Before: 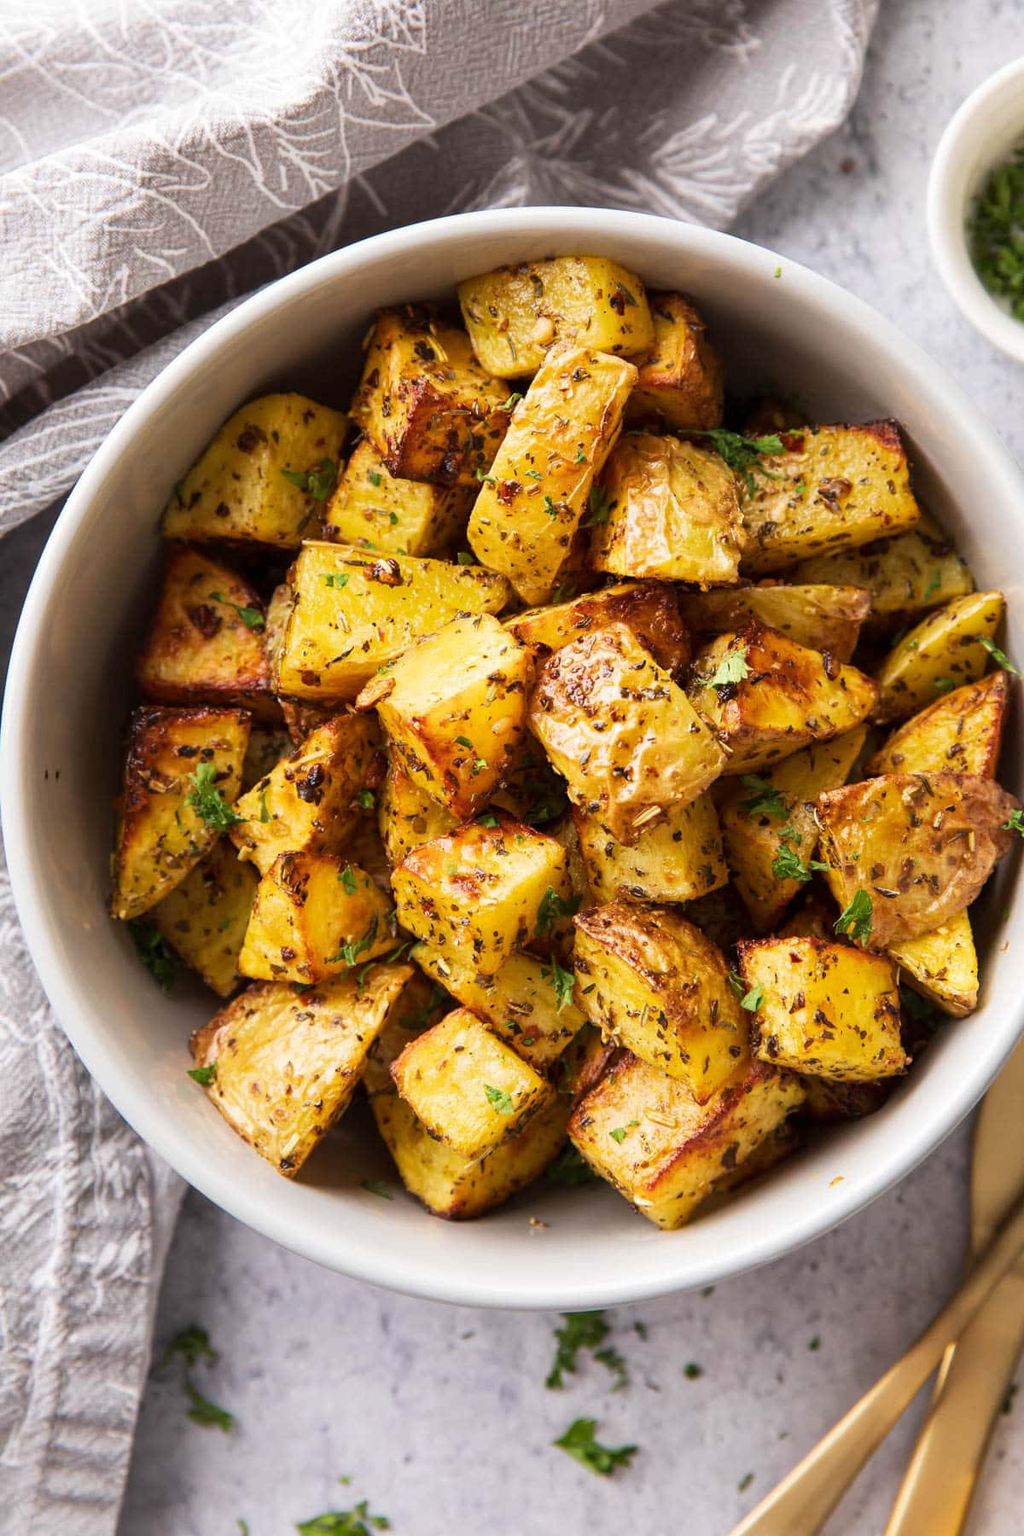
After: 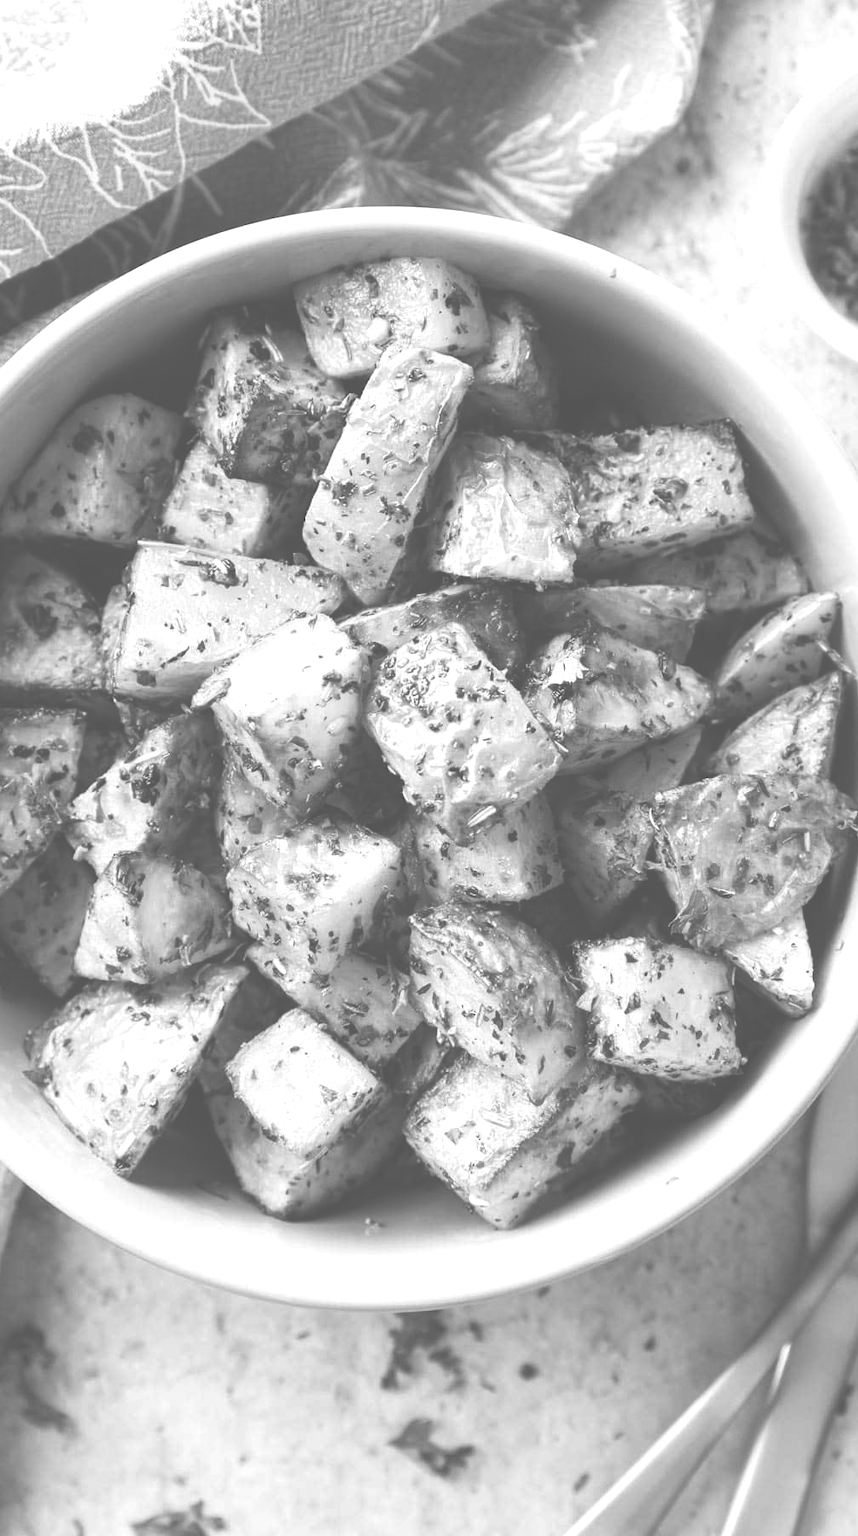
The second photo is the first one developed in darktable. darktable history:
crop: left 16.145%
exposure: black level correction -0.071, exposure 0.5 EV, compensate highlight preservation false
monochrome: a 32, b 64, size 2.3, highlights 1
